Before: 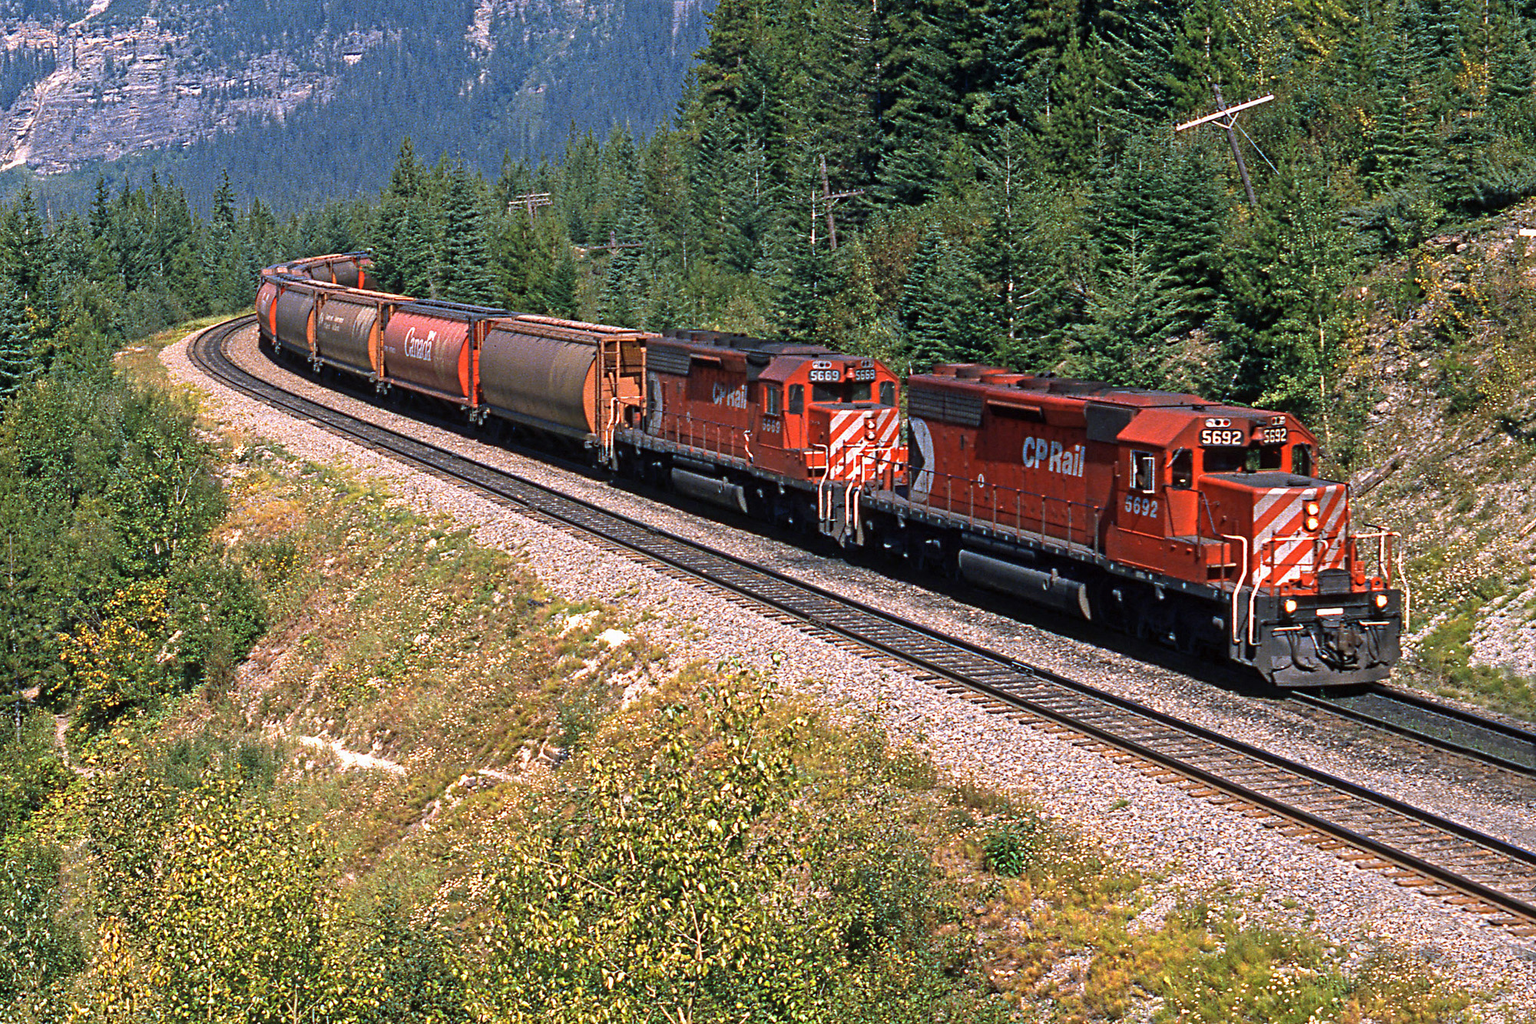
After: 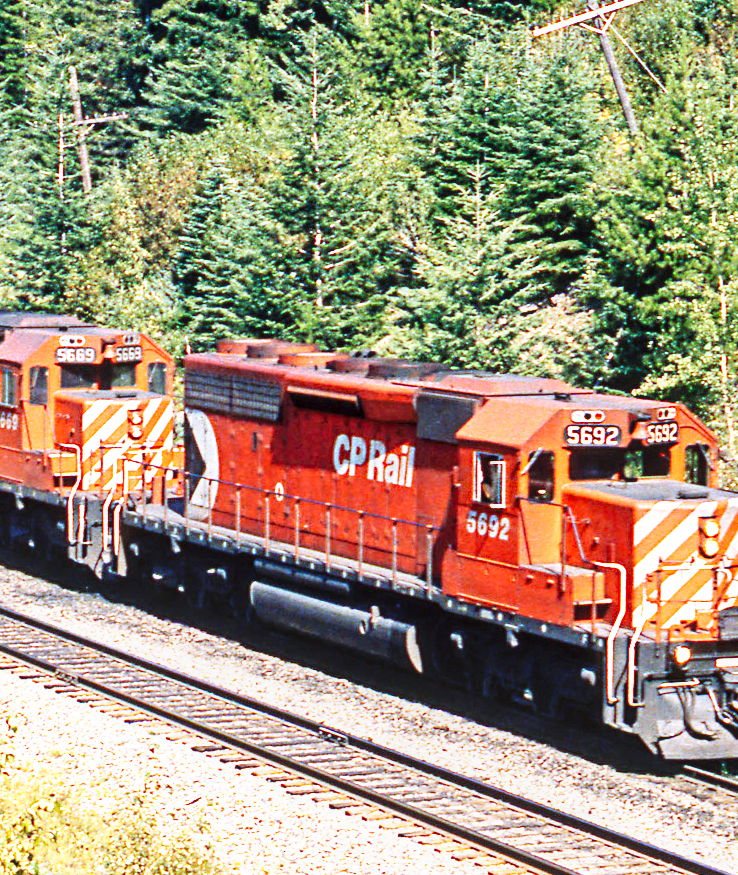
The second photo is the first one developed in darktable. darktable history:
crop and rotate: left 49.936%, top 10.094%, right 13.136%, bottom 24.256%
local contrast: on, module defaults
base curve: curves: ch0 [(0, 0.003) (0.001, 0.002) (0.006, 0.004) (0.02, 0.022) (0.048, 0.086) (0.094, 0.234) (0.162, 0.431) (0.258, 0.629) (0.385, 0.8) (0.548, 0.918) (0.751, 0.988) (1, 1)], preserve colors none
exposure: black level correction 0, exposure 1 EV, compensate exposure bias true, compensate highlight preservation false
contrast equalizer: octaves 7, y [[0.502, 0.505, 0.512, 0.529, 0.564, 0.588], [0.5 ×6], [0.502, 0.505, 0.512, 0.529, 0.564, 0.588], [0, 0.001, 0.001, 0.004, 0.008, 0.011], [0, 0.001, 0.001, 0.004, 0.008, 0.011]], mix -1
